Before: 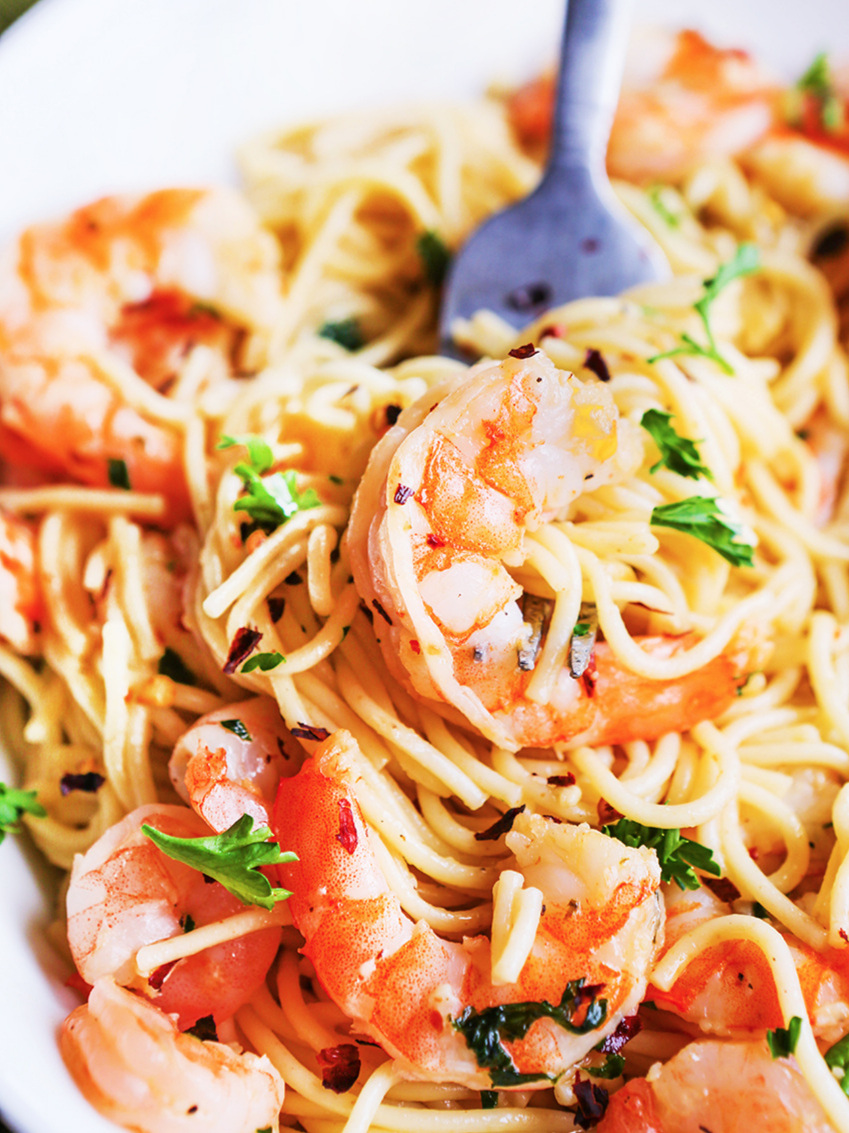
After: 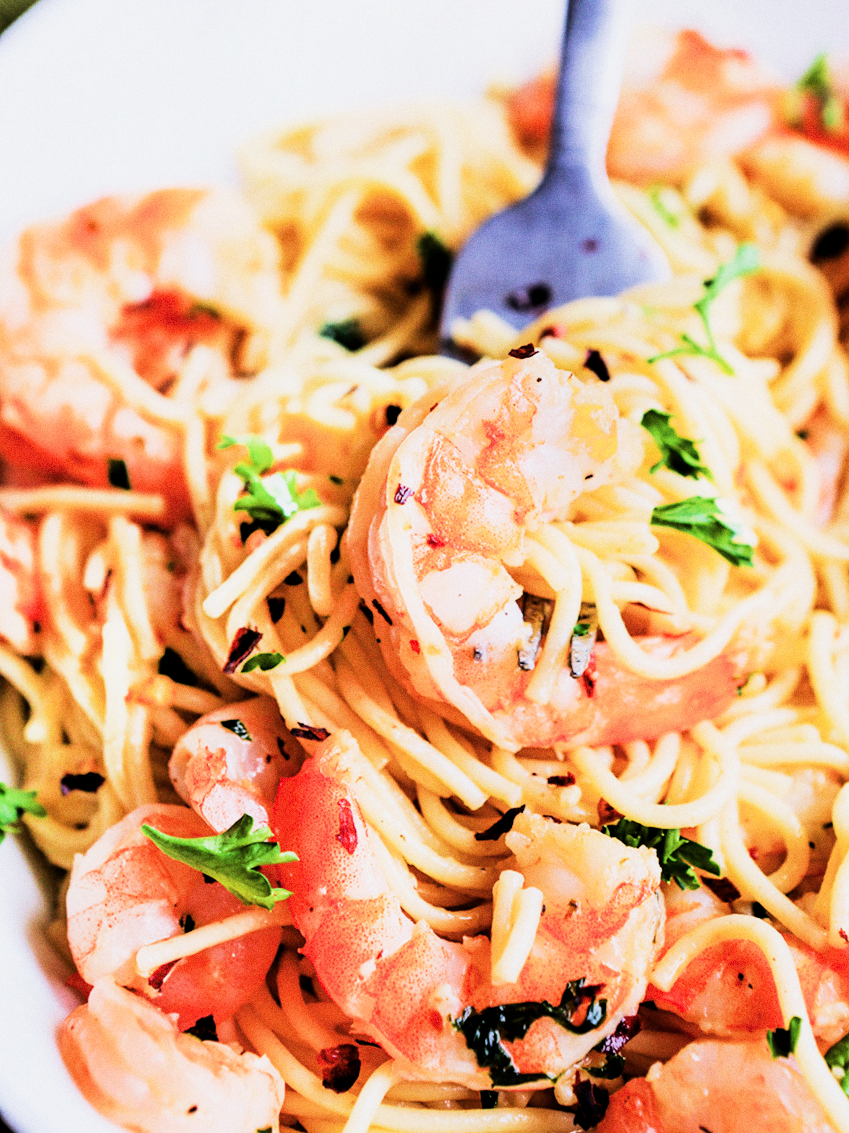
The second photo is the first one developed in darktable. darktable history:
rgb levels: preserve colors max RGB
filmic rgb: black relative exposure -5 EV, hardness 2.88, contrast 1.2
velvia: strength 17%
grain: coarseness 0.09 ISO
tone equalizer: -8 EV -0.75 EV, -7 EV -0.7 EV, -6 EV -0.6 EV, -5 EV -0.4 EV, -3 EV 0.4 EV, -2 EV 0.6 EV, -1 EV 0.7 EV, +0 EV 0.75 EV, edges refinement/feathering 500, mask exposure compensation -1.57 EV, preserve details no
